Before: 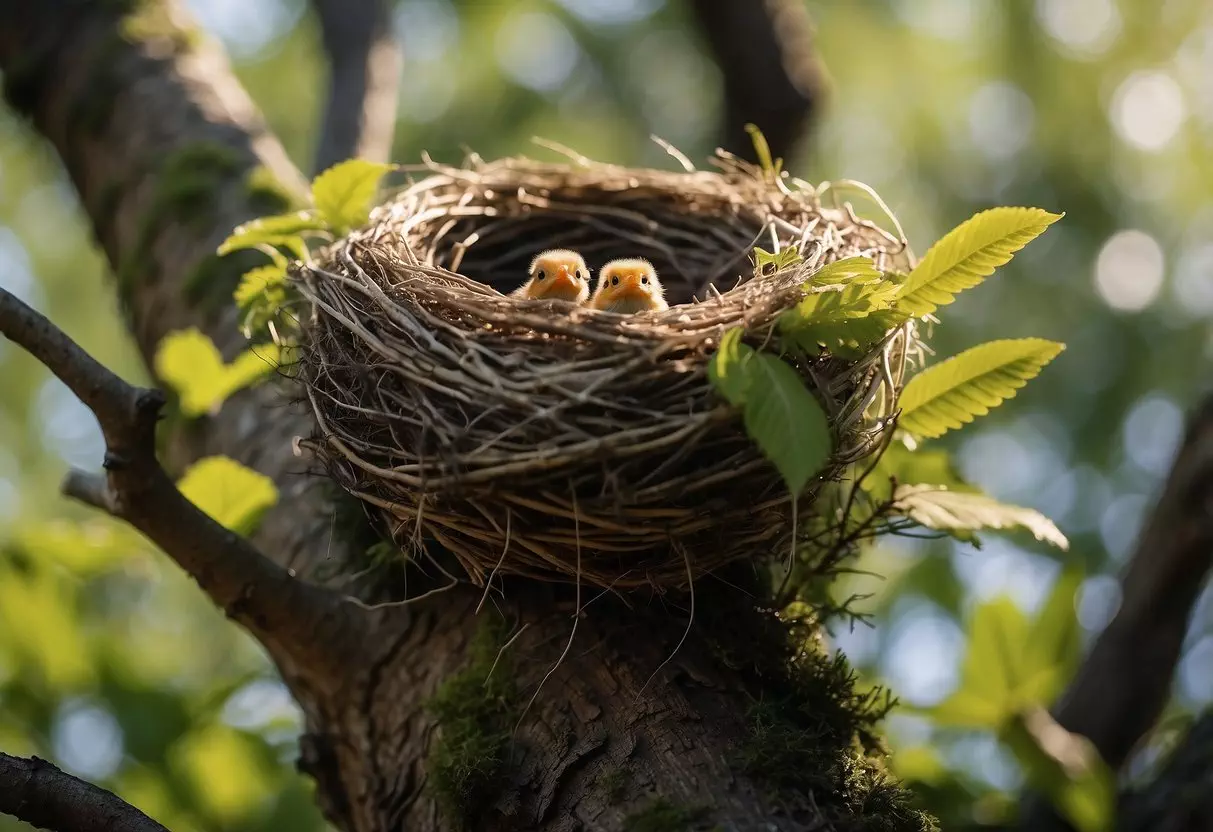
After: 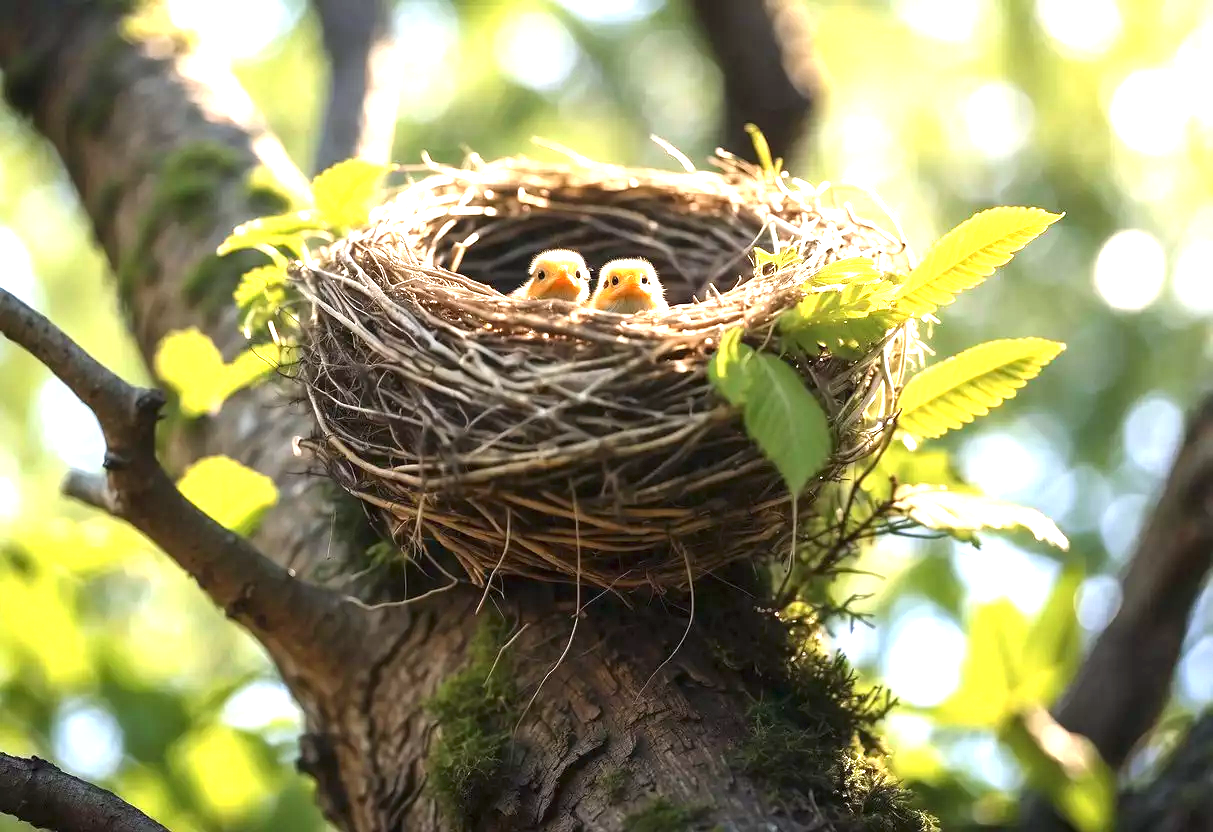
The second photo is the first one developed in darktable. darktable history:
exposure: black level correction 0, exposure 1.741 EV, compensate exposure bias true, compensate highlight preservation false
